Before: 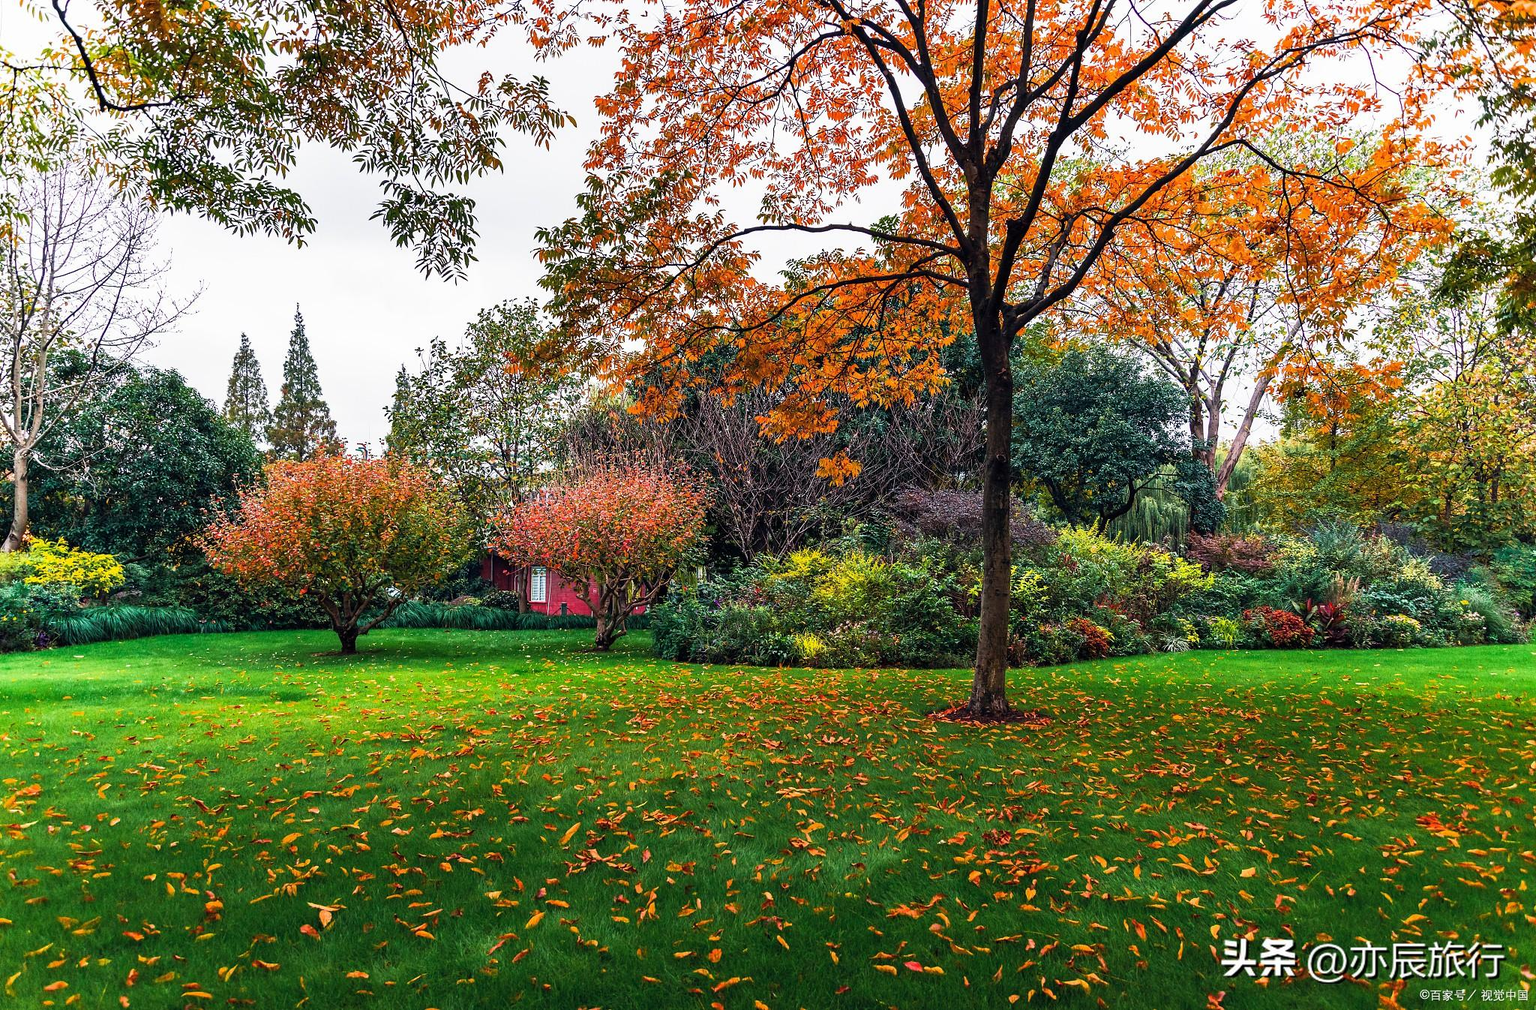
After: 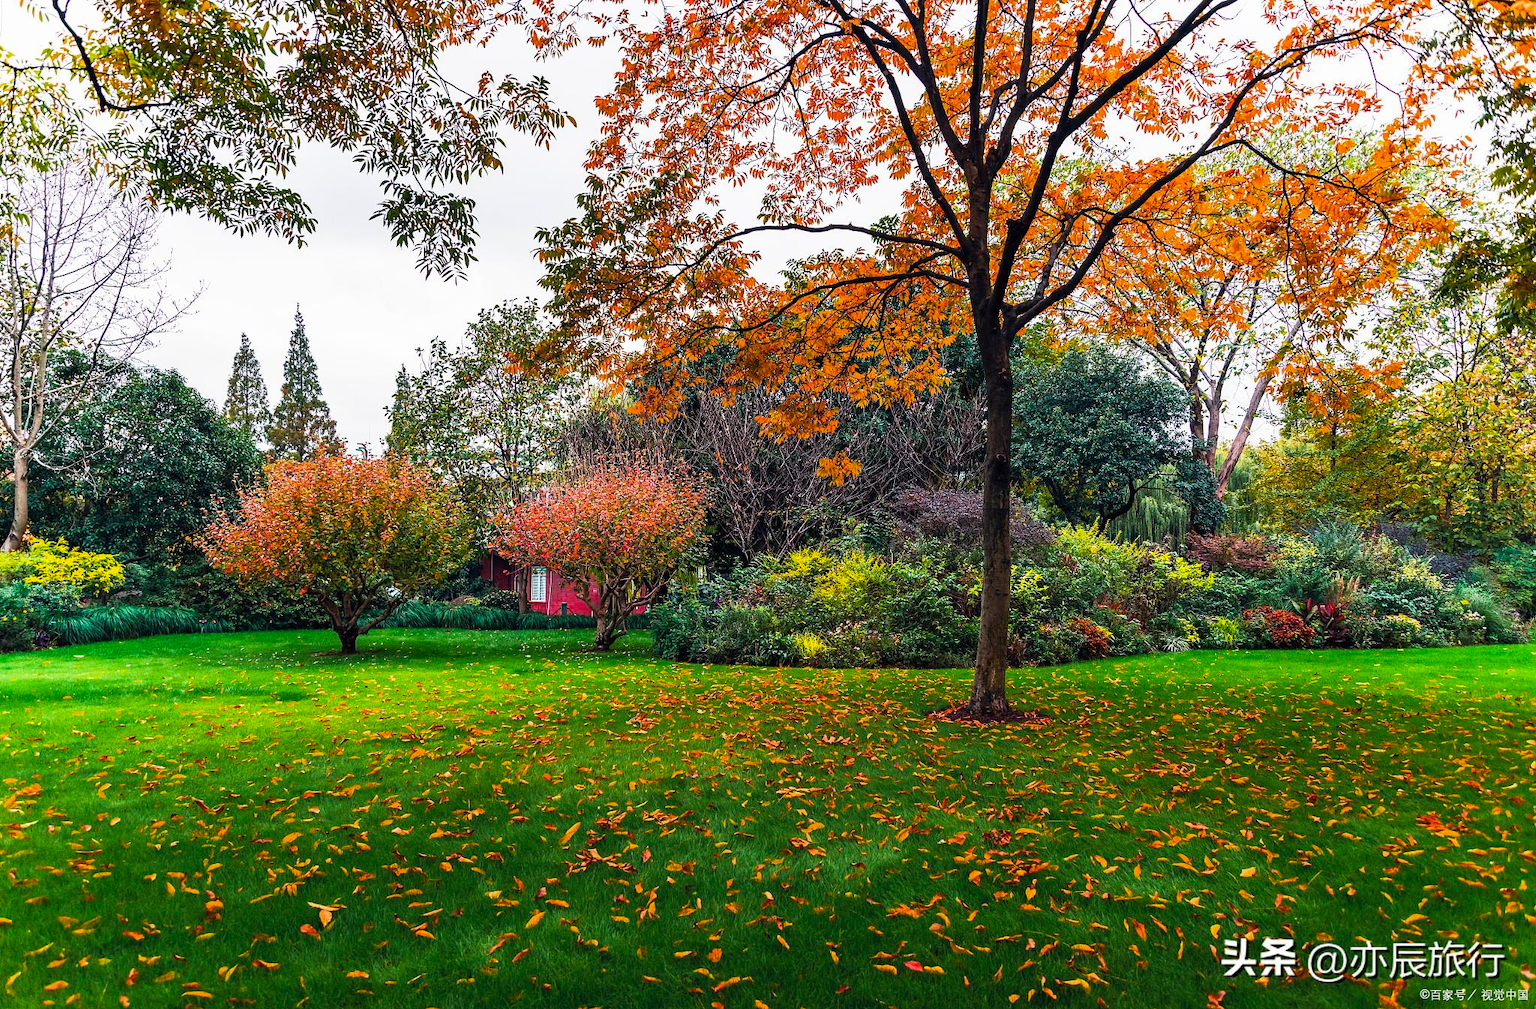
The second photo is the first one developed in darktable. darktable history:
color balance rgb: perceptual saturation grading › global saturation 8.74%, global vibrance 20%
